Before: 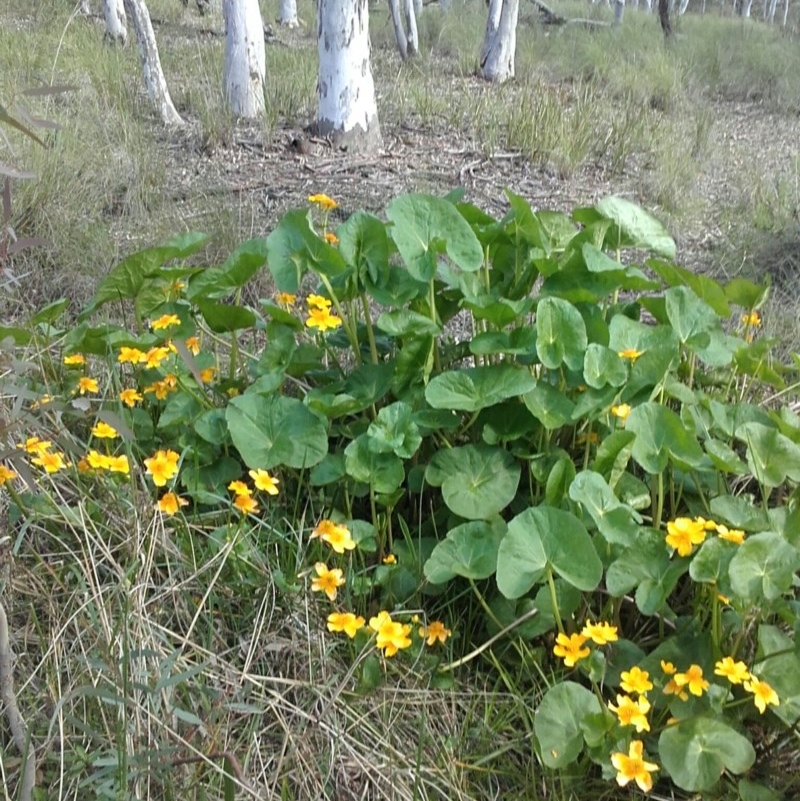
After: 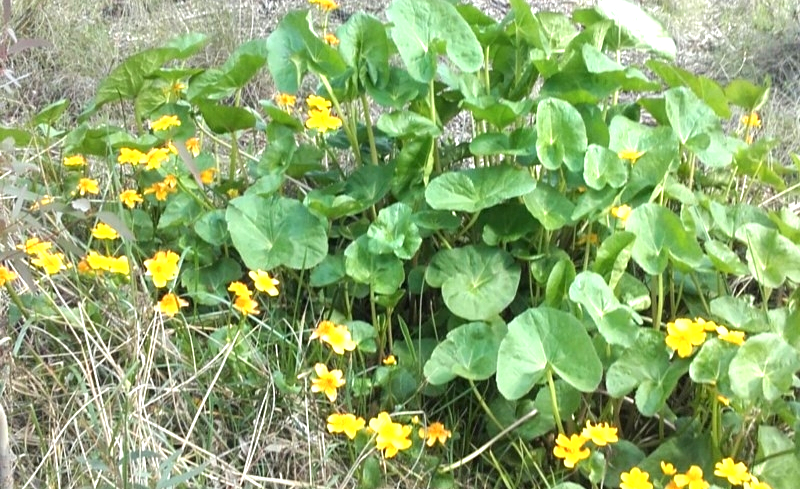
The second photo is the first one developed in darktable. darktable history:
exposure: exposure 1 EV, compensate exposure bias true, compensate highlight preservation false
crop and rotate: top 24.961%, bottom 13.955%
